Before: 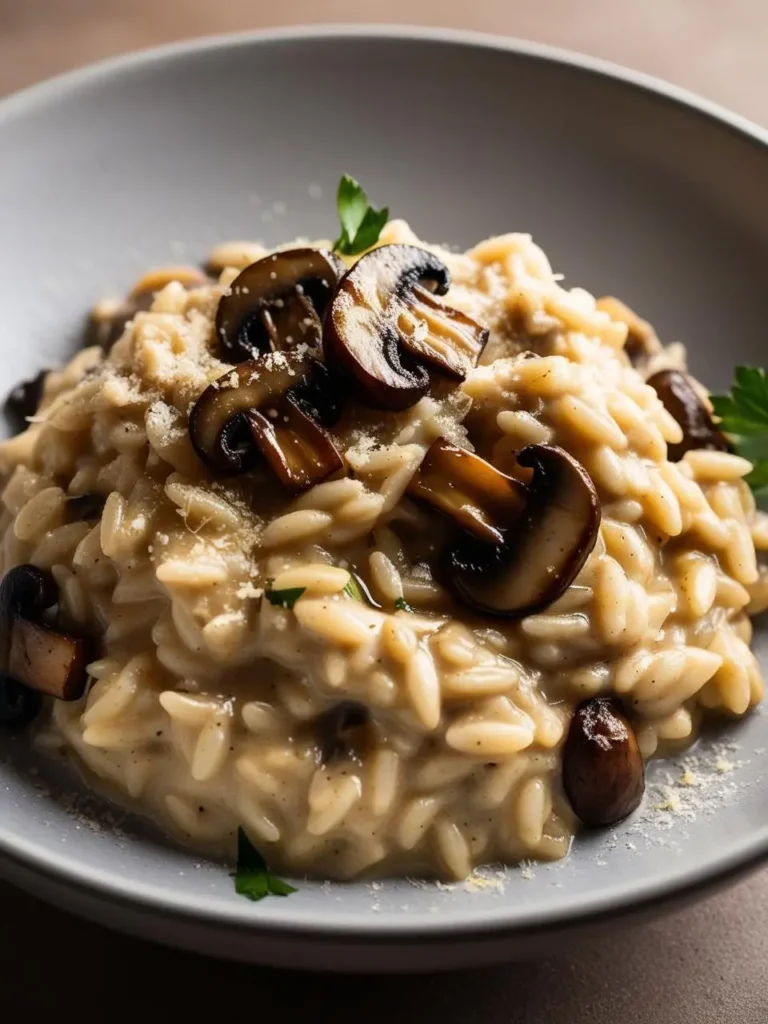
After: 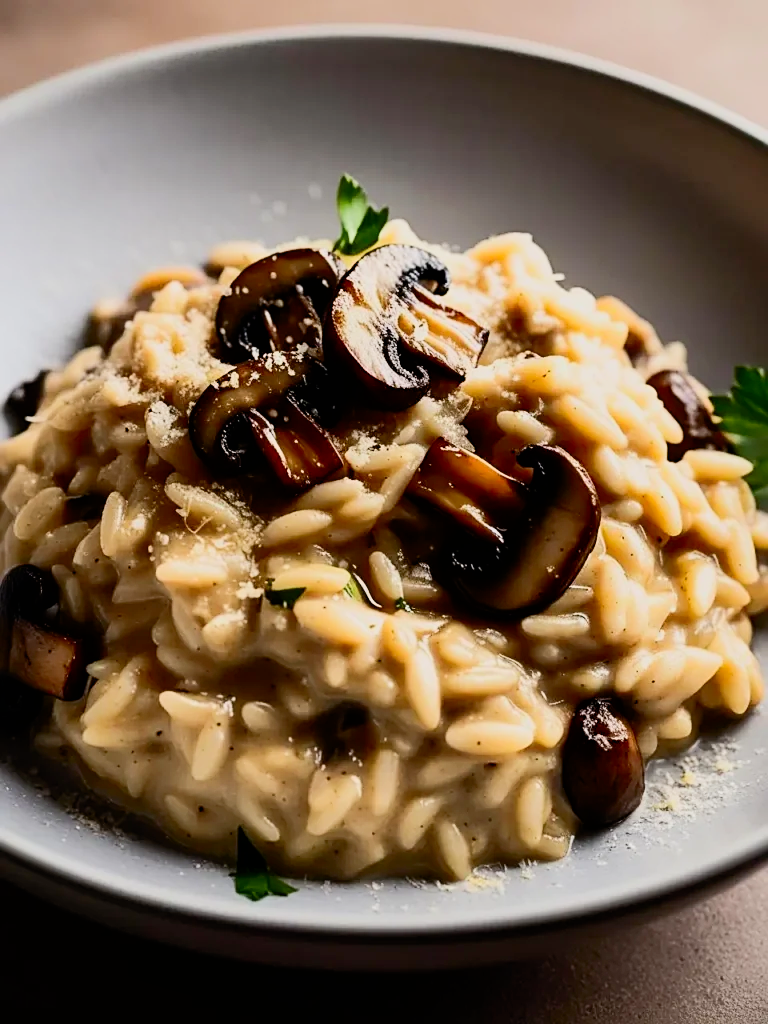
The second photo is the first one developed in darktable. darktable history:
sharpen: on, module defaults
shadows and highlights: on, module defaults
contrast brightness saturation: contrast 0.4, brightness 0.1, saturation 0.21
filmic rgb: black relative exposure -7.15 EV, white relative exposure 5.36 EV, hardness 3.02
